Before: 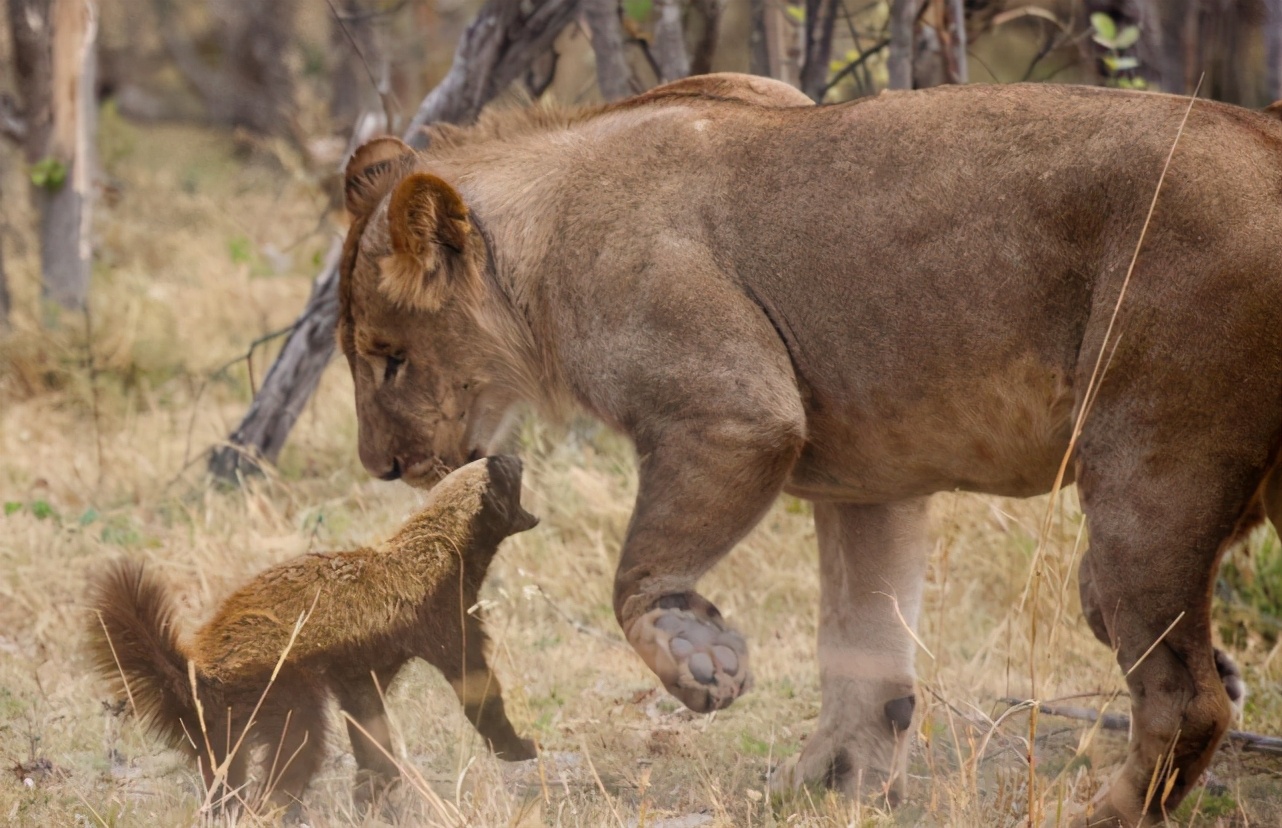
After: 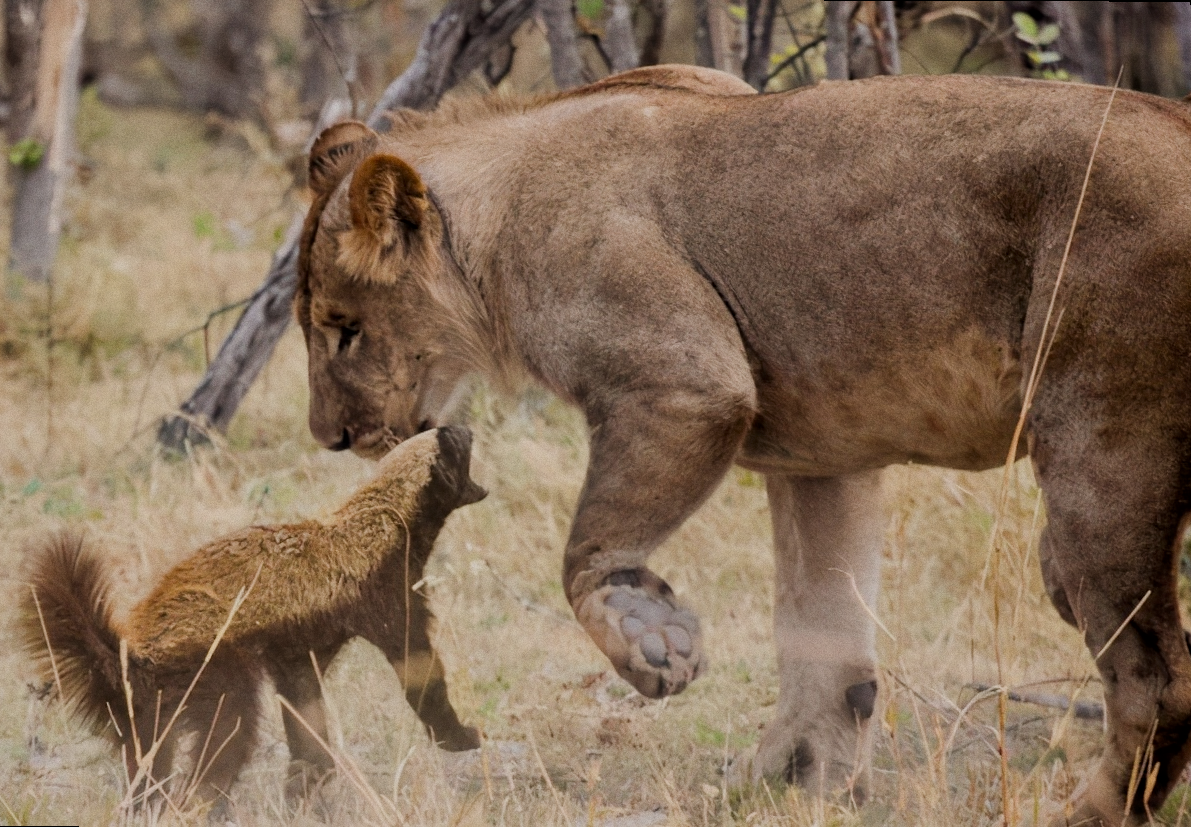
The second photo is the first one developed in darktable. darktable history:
rotate and perspective: rotation 0.215°, lens shift (vertical) -0.139, crop left 0.069, crop right 0.939, crop top 0.002, crop bottom 0.996
grain: coarseness 7.08 ISO, strength 21.67%, mid-tones bias 59.58%
filmic rgb: black relative exposure -6.98 EV, white relative exposure 5.63 EV, hardness 2.86
local contrast: mode bilateral grid, contrast 20, coarseness 50, detail 120%, midtone range 0.2
